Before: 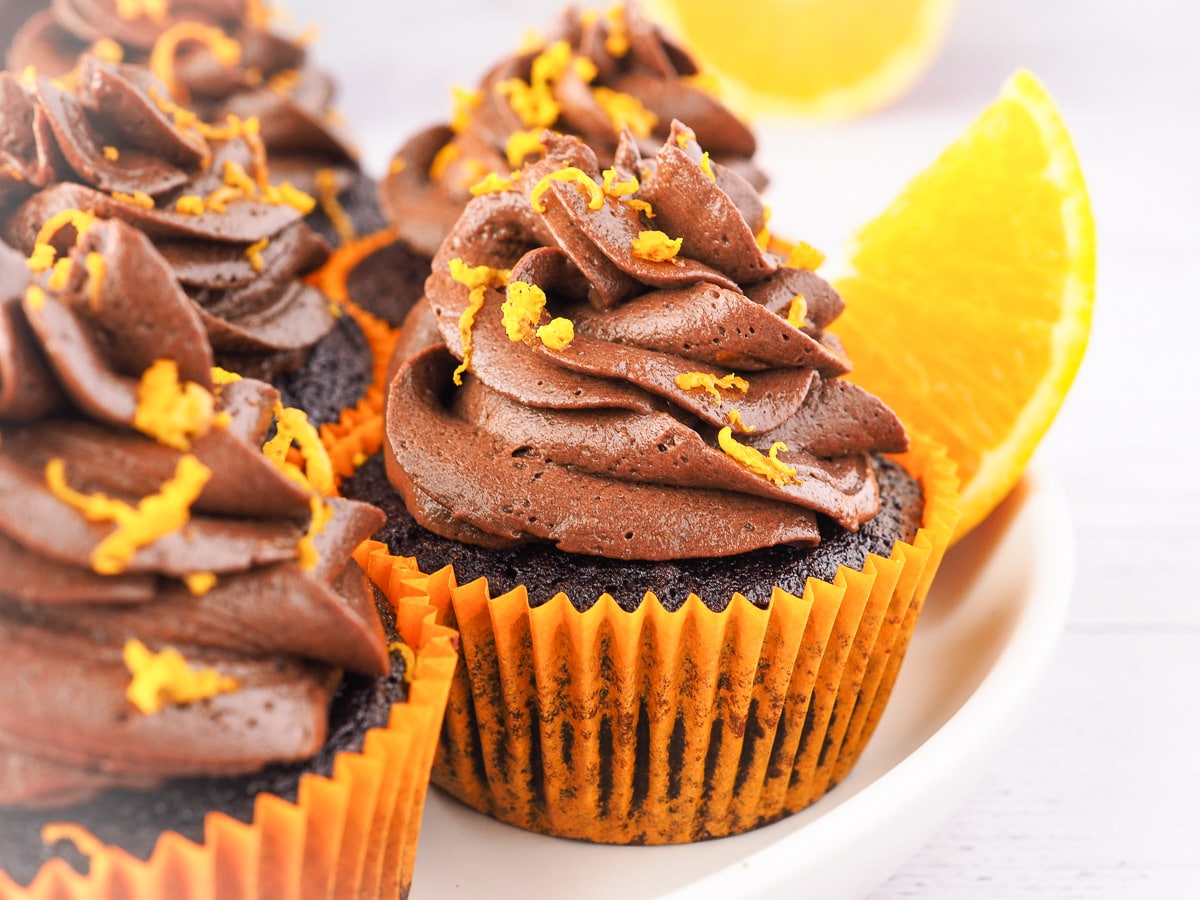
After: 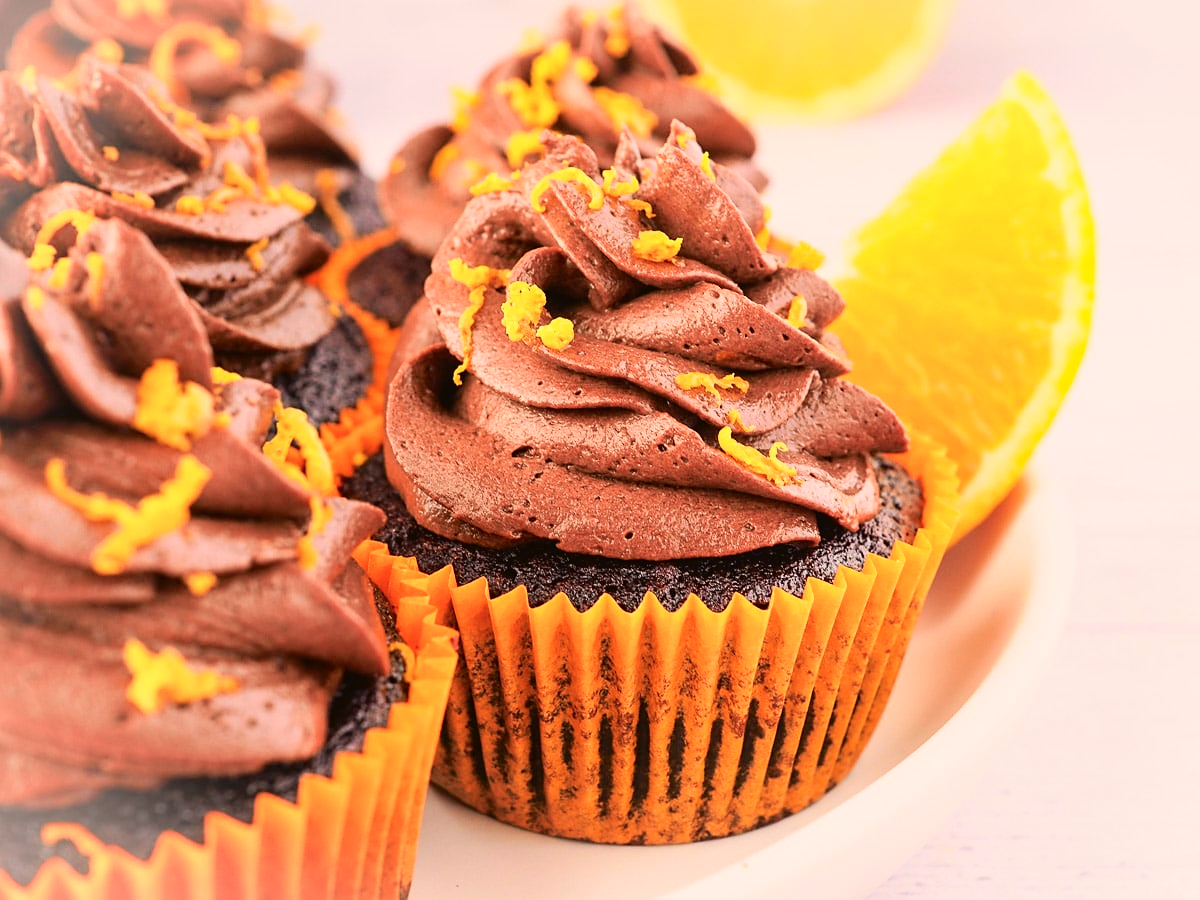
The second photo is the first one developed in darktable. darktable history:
sharpen: amount 0.214
tone curve: curves: ch0 [(0, 0.021) (0.049, 0.044) (0.152, 0.14) (0.328, 0.377) (0.473, 0.543) (0.641, 0.705) (0.868, 0.887) (1, 0.969)]; ch1 [(0, 0) (0.322, 0.328) (0.43, 0.425) (0.474, 0.466) (0.502, 0.503) (0.522, 0.526) (0.564, 0.591) (0.602, 0.632) (0.677, 0.701) (0.859, 0.885) (1, 1)]; ch2 [(0, 0) (0.33, 0.301) (0.447, 0.44) (0.487, 0.496) (0.502, 0.516) (0.535, 0.554) (0.565, 0.598) (0.618, 0.629) (1, 1)], color space Lab, independent channels, preserve colors none
color correction: highlights a* 6.03, highlights b* 4.89
